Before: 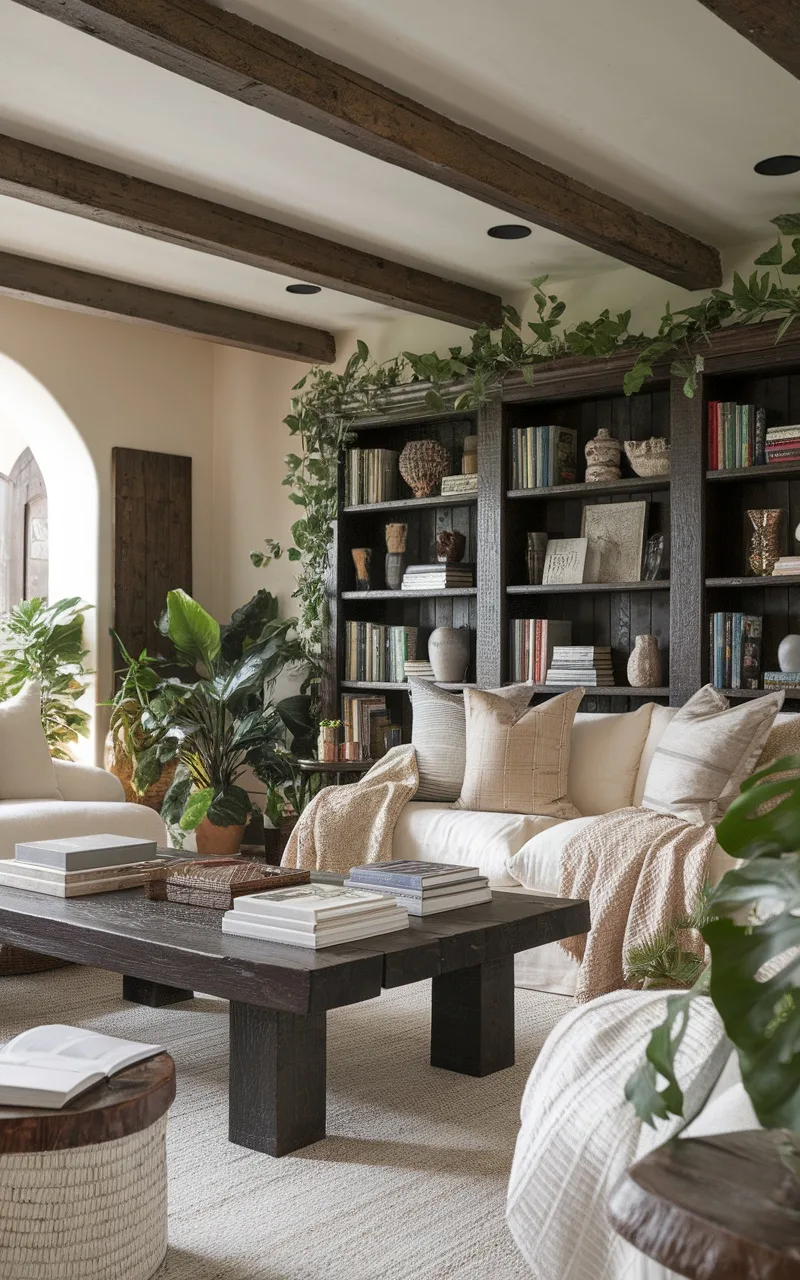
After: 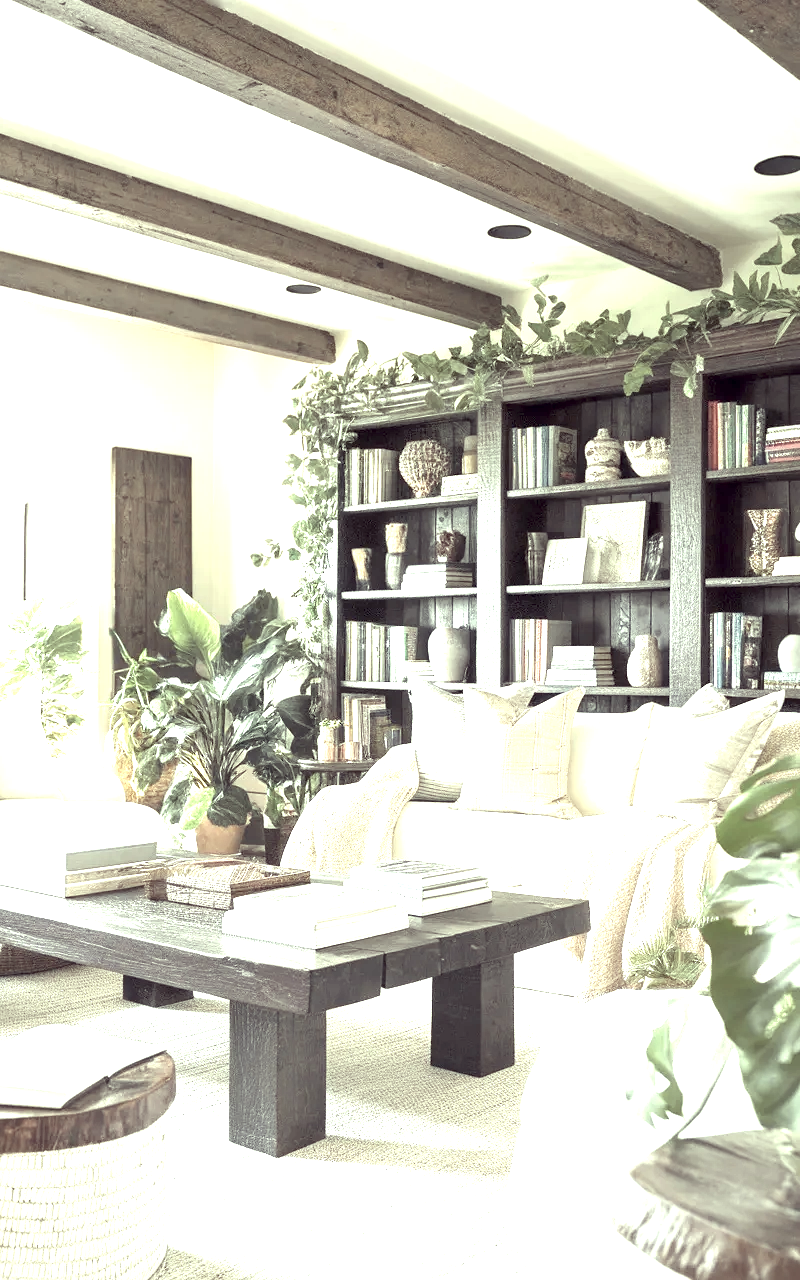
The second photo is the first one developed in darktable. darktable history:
exposure: black level correction 0.001, exposure 2.607 EV, compensate exposure bias true, compensate highlight preservation false
color correction: highlights a* -20.17, highlights b* 20.27, shadows a* 20.03, shadows b* -20.46, saturation 0.43
